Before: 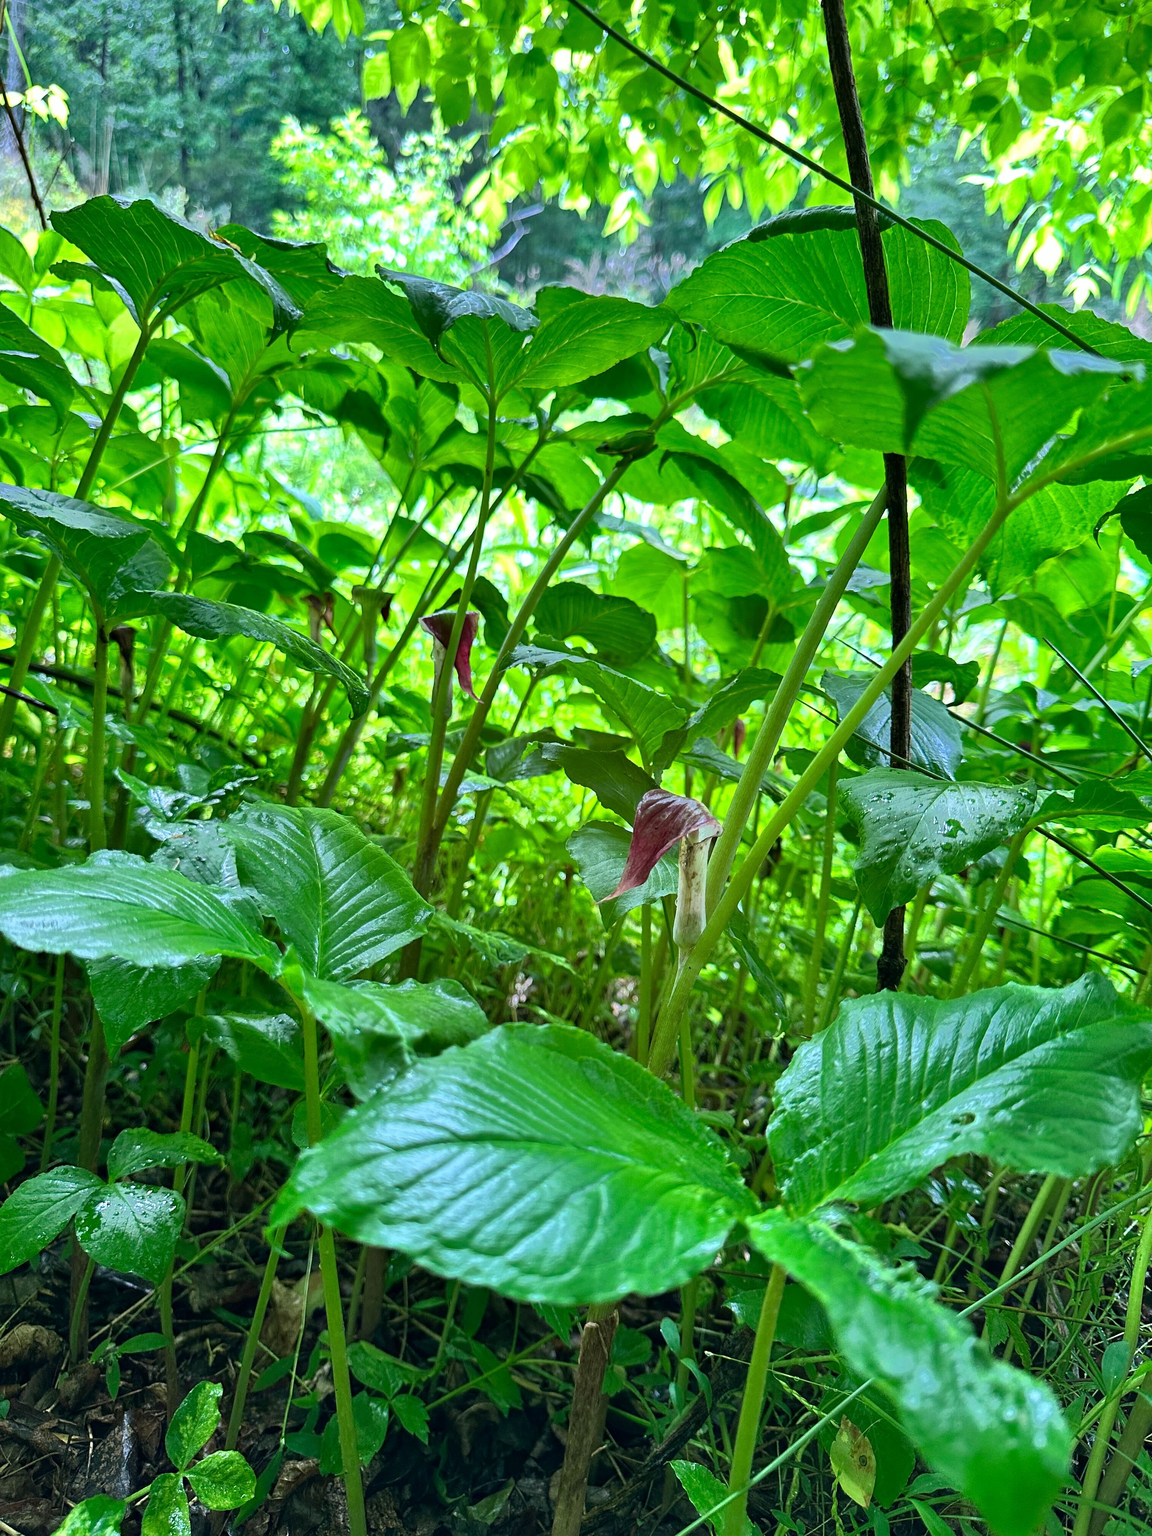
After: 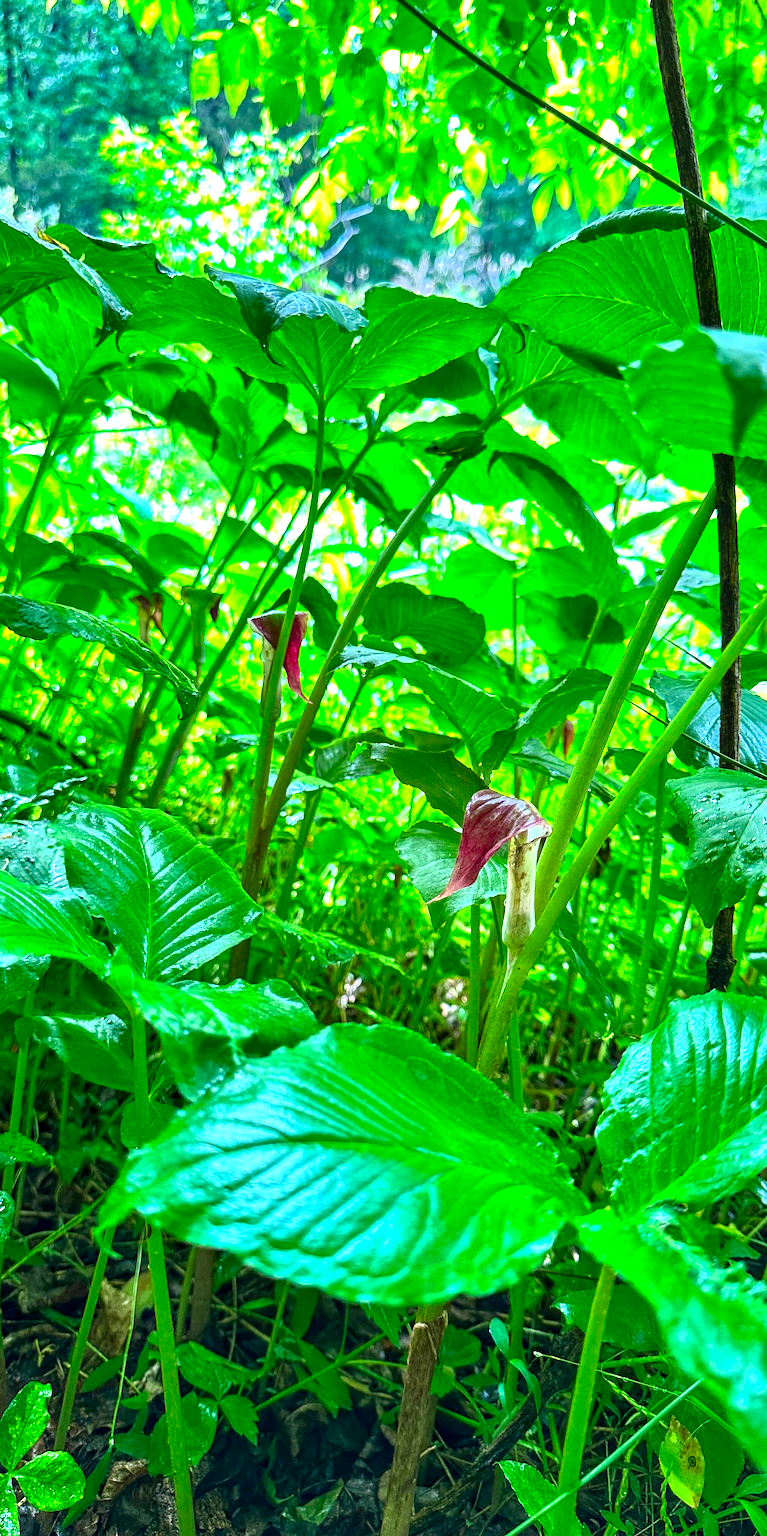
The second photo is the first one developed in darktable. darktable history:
exposure: black level correction 0, exposure 0.698 EV, compensate exposure bias true, compensate highlight preservation false
crop and rotate: left 14.906%, right 18.456%
local contrast: on, module defaults
contrast brightness saturation: saturation 0.489
